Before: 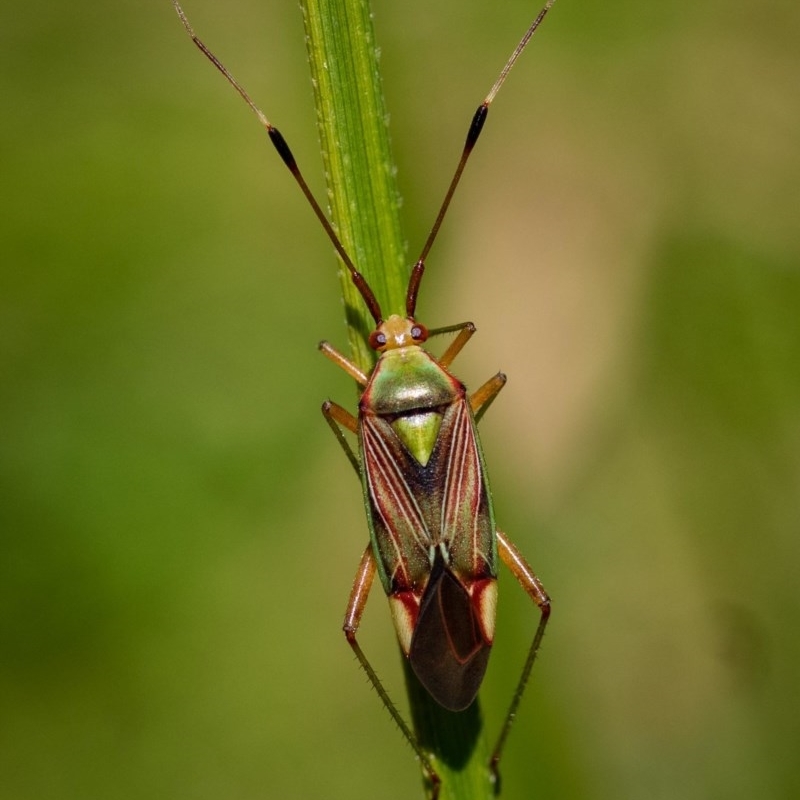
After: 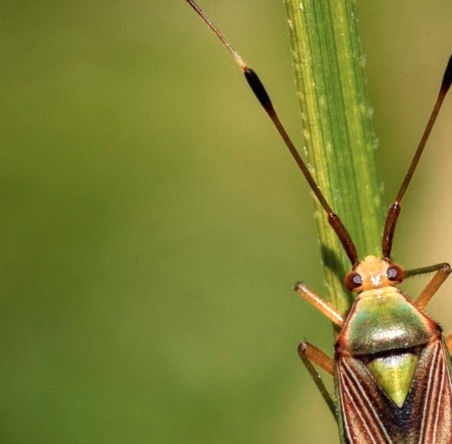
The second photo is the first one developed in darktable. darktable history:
color zones: curves: ch0 [(0.018, 0.548) (0.197, 0.654) (0.425, 0.447) (0.605, 0.658) (0.732, 0.579)]; ch1 [(0.105, 0.531) (0.224, 0.531) (0.386, 0.39) (0.618, 0.456) (0.732, 0.456) (0.956, 0.421)]; ch2 [(0.039, 0.583) (0.215, 0.465) (0.399, 0.544) (0.465, 0.548) (0.614, 0.447) (0.724, 0.43) (0.882, 0.623) (0.956, 0.632)]
crop and rotate: left 3.041%, top 7.539%, right 40.394%, bottom 36.898%
